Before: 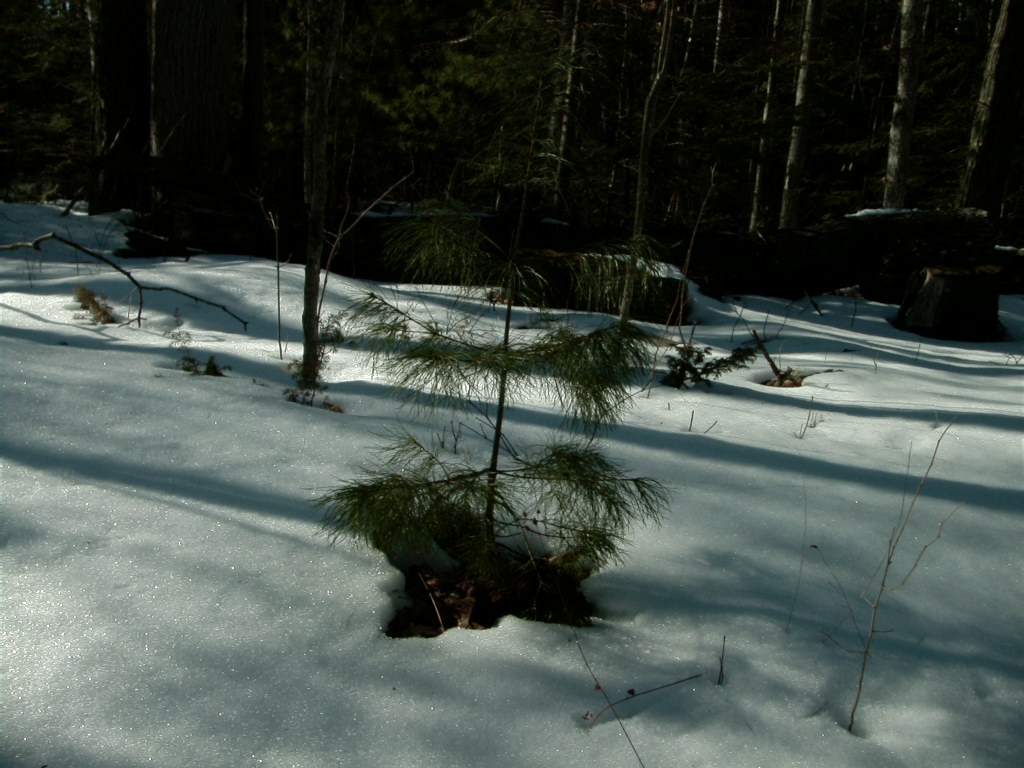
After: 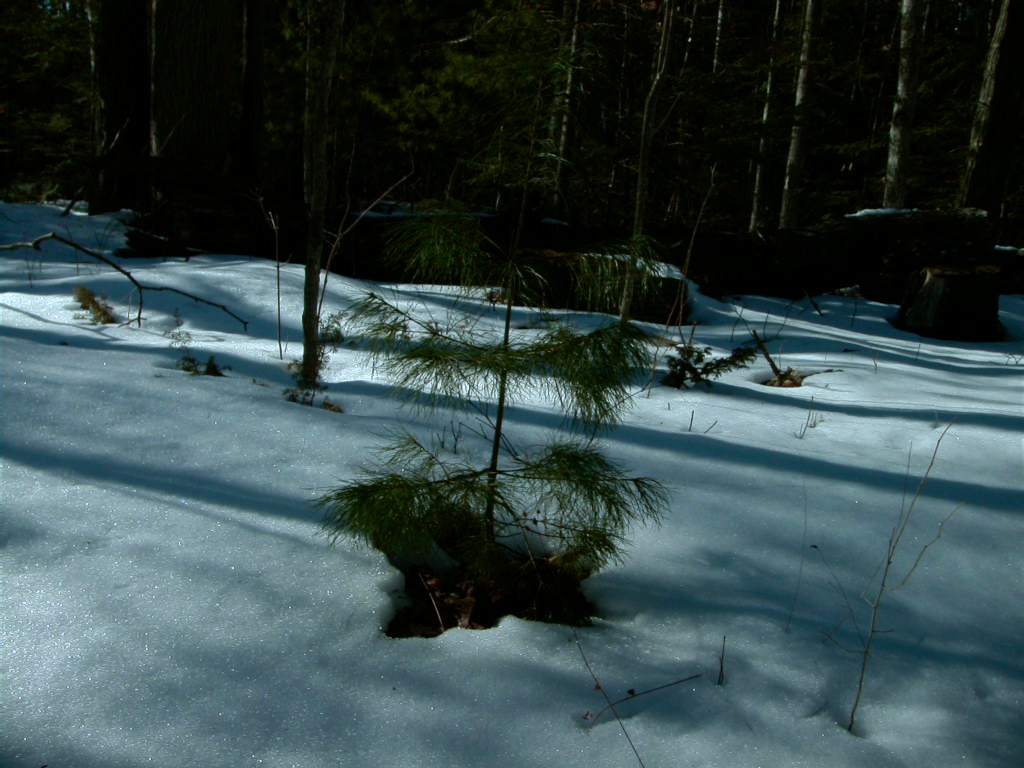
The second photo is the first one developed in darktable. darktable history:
graduated density: rotation -180°, offset 24.95
contrast brightness saturation: contrast 0.09, saturation 0.28
white balance: red 0.924, blue 1.095
